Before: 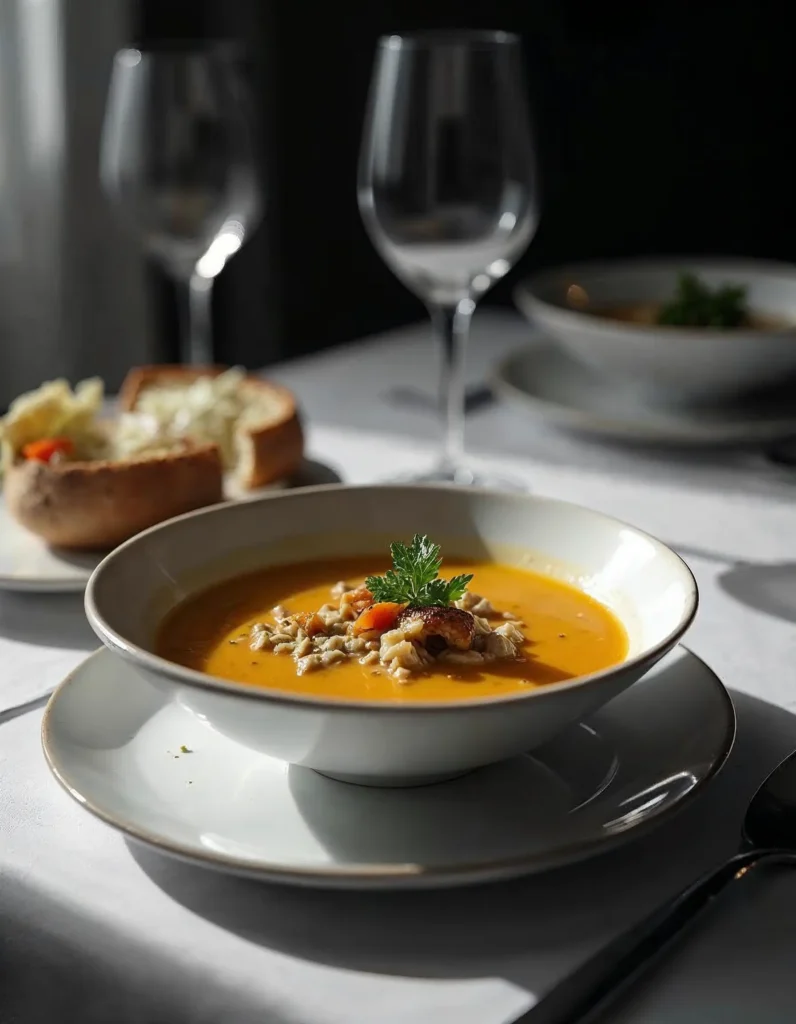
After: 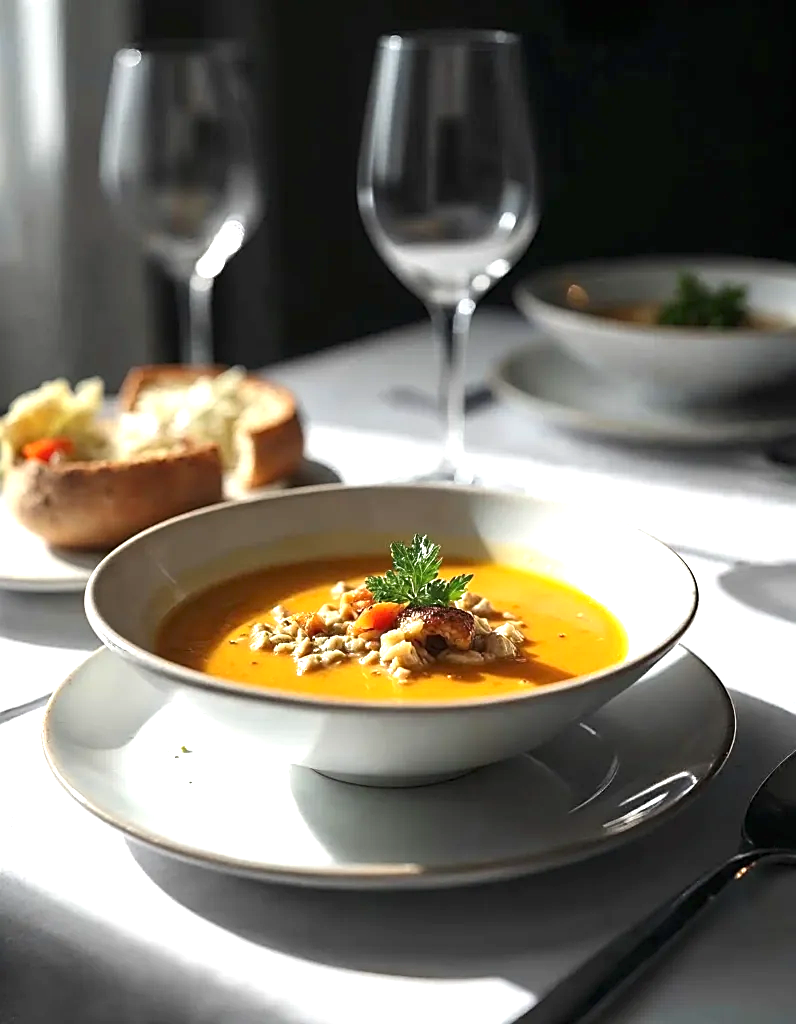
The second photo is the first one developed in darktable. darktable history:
exposure: black level correction 0, exposure 1.1 EV, compensate highlight preservation false
sharpen: on, module defaults
